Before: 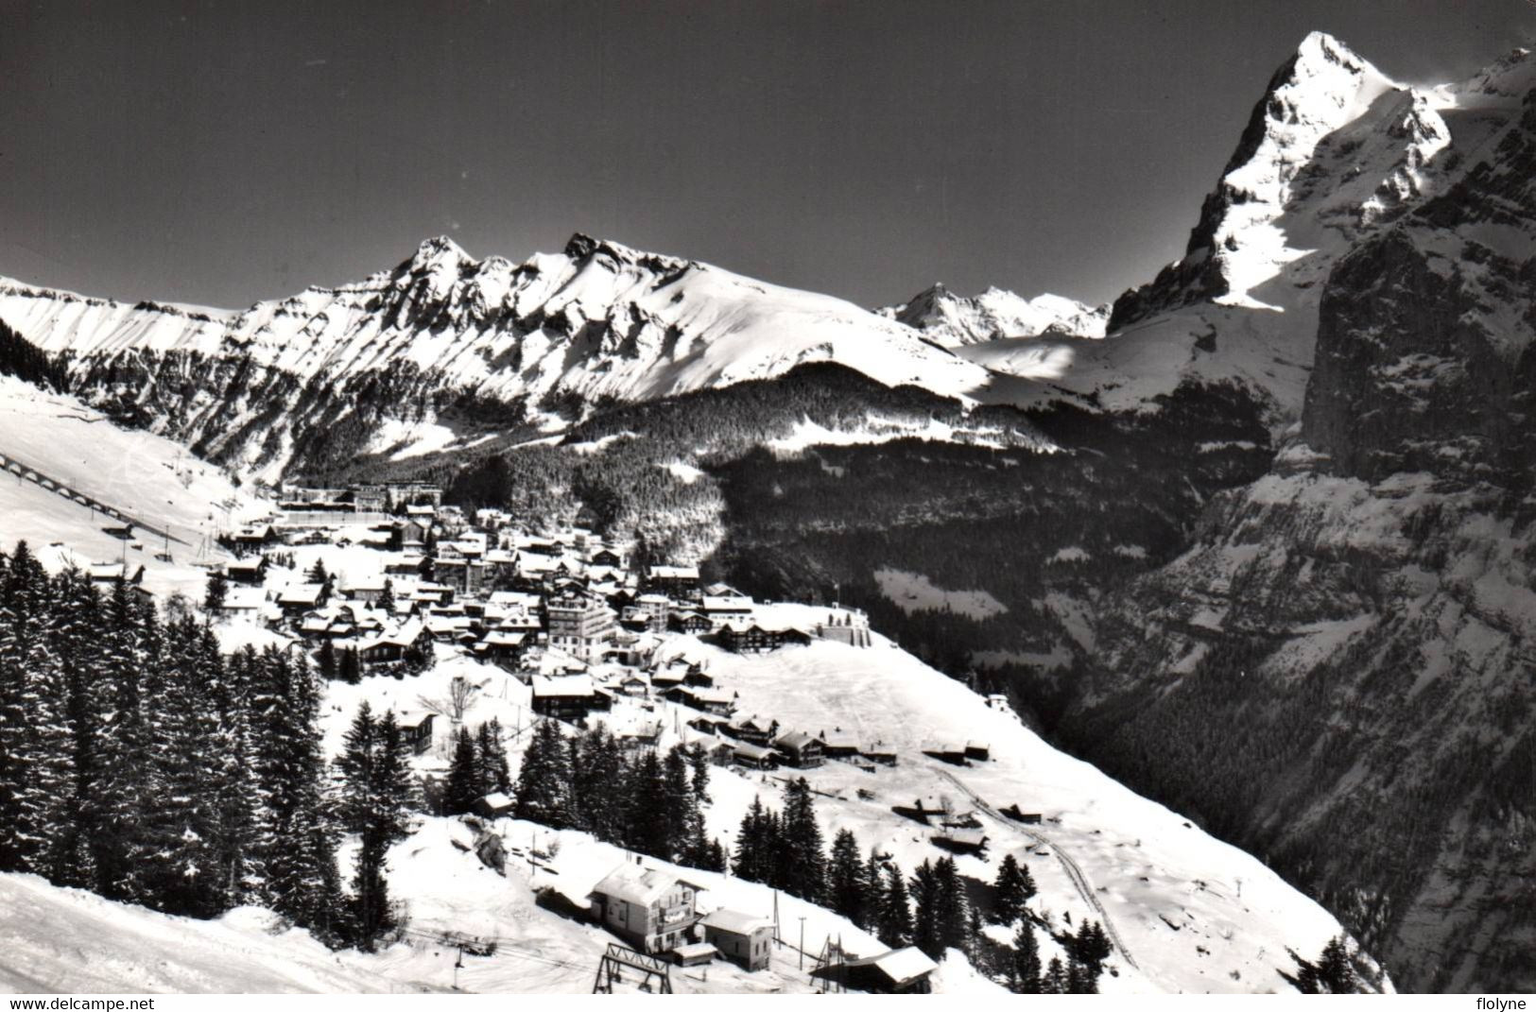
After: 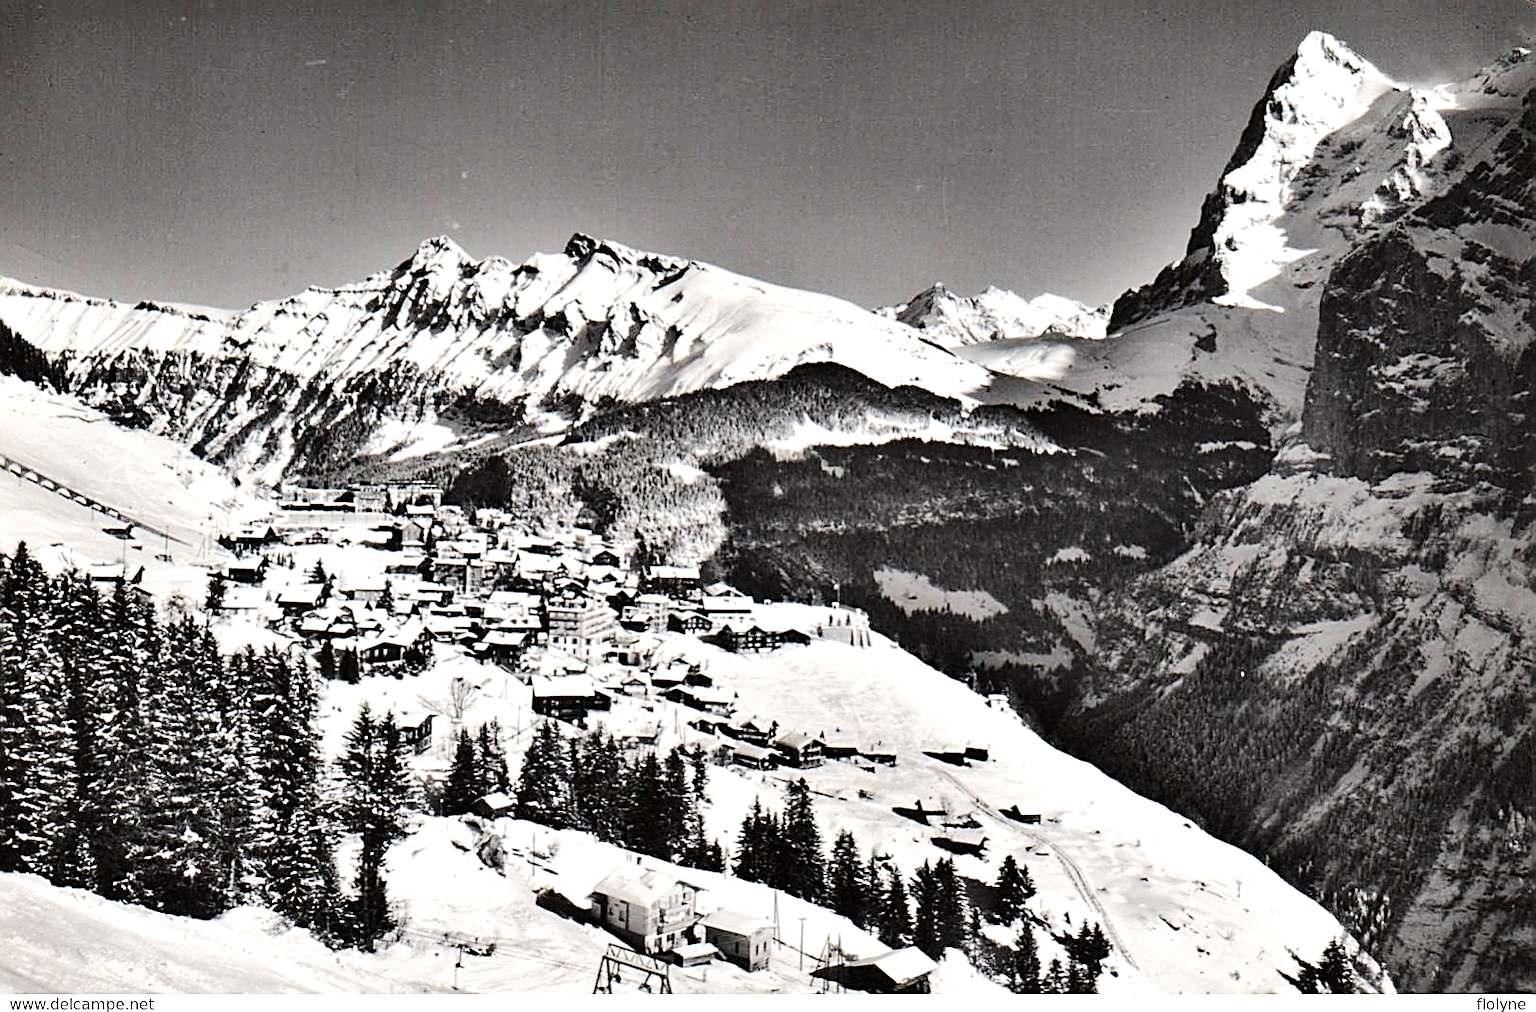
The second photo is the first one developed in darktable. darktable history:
sharpen: amount 1.012
tone equalizer: -7 EV 0.163 EV, -6 EV 0.632 EV, -5 EV 1.15 EV, -4 EV 1.32 EV, -3 EV 1.13 EV, -2 EV 0.6 EV, -1 EV 0.167 EV, edges refinement/feathering 500, mask exposure compensation -1.57 EV, preserve details no
